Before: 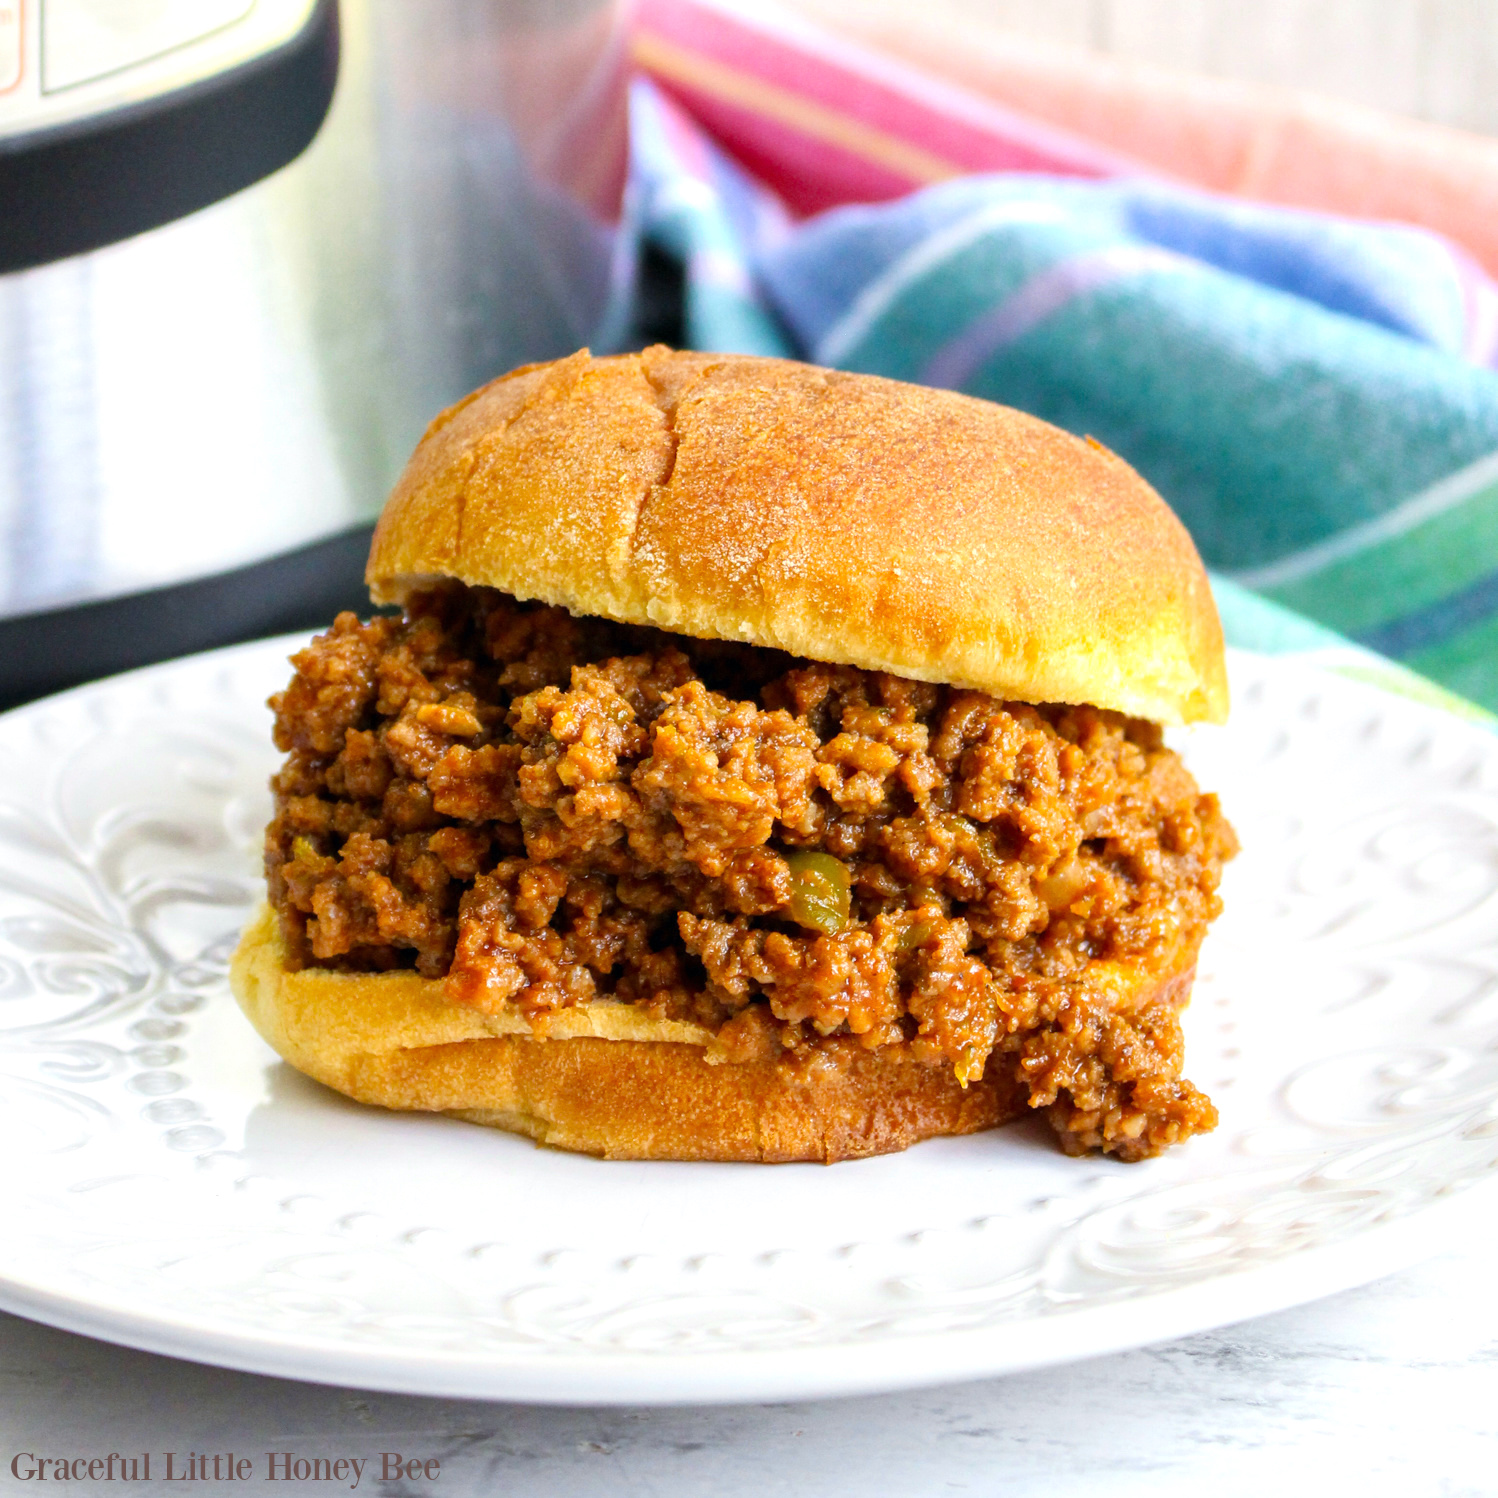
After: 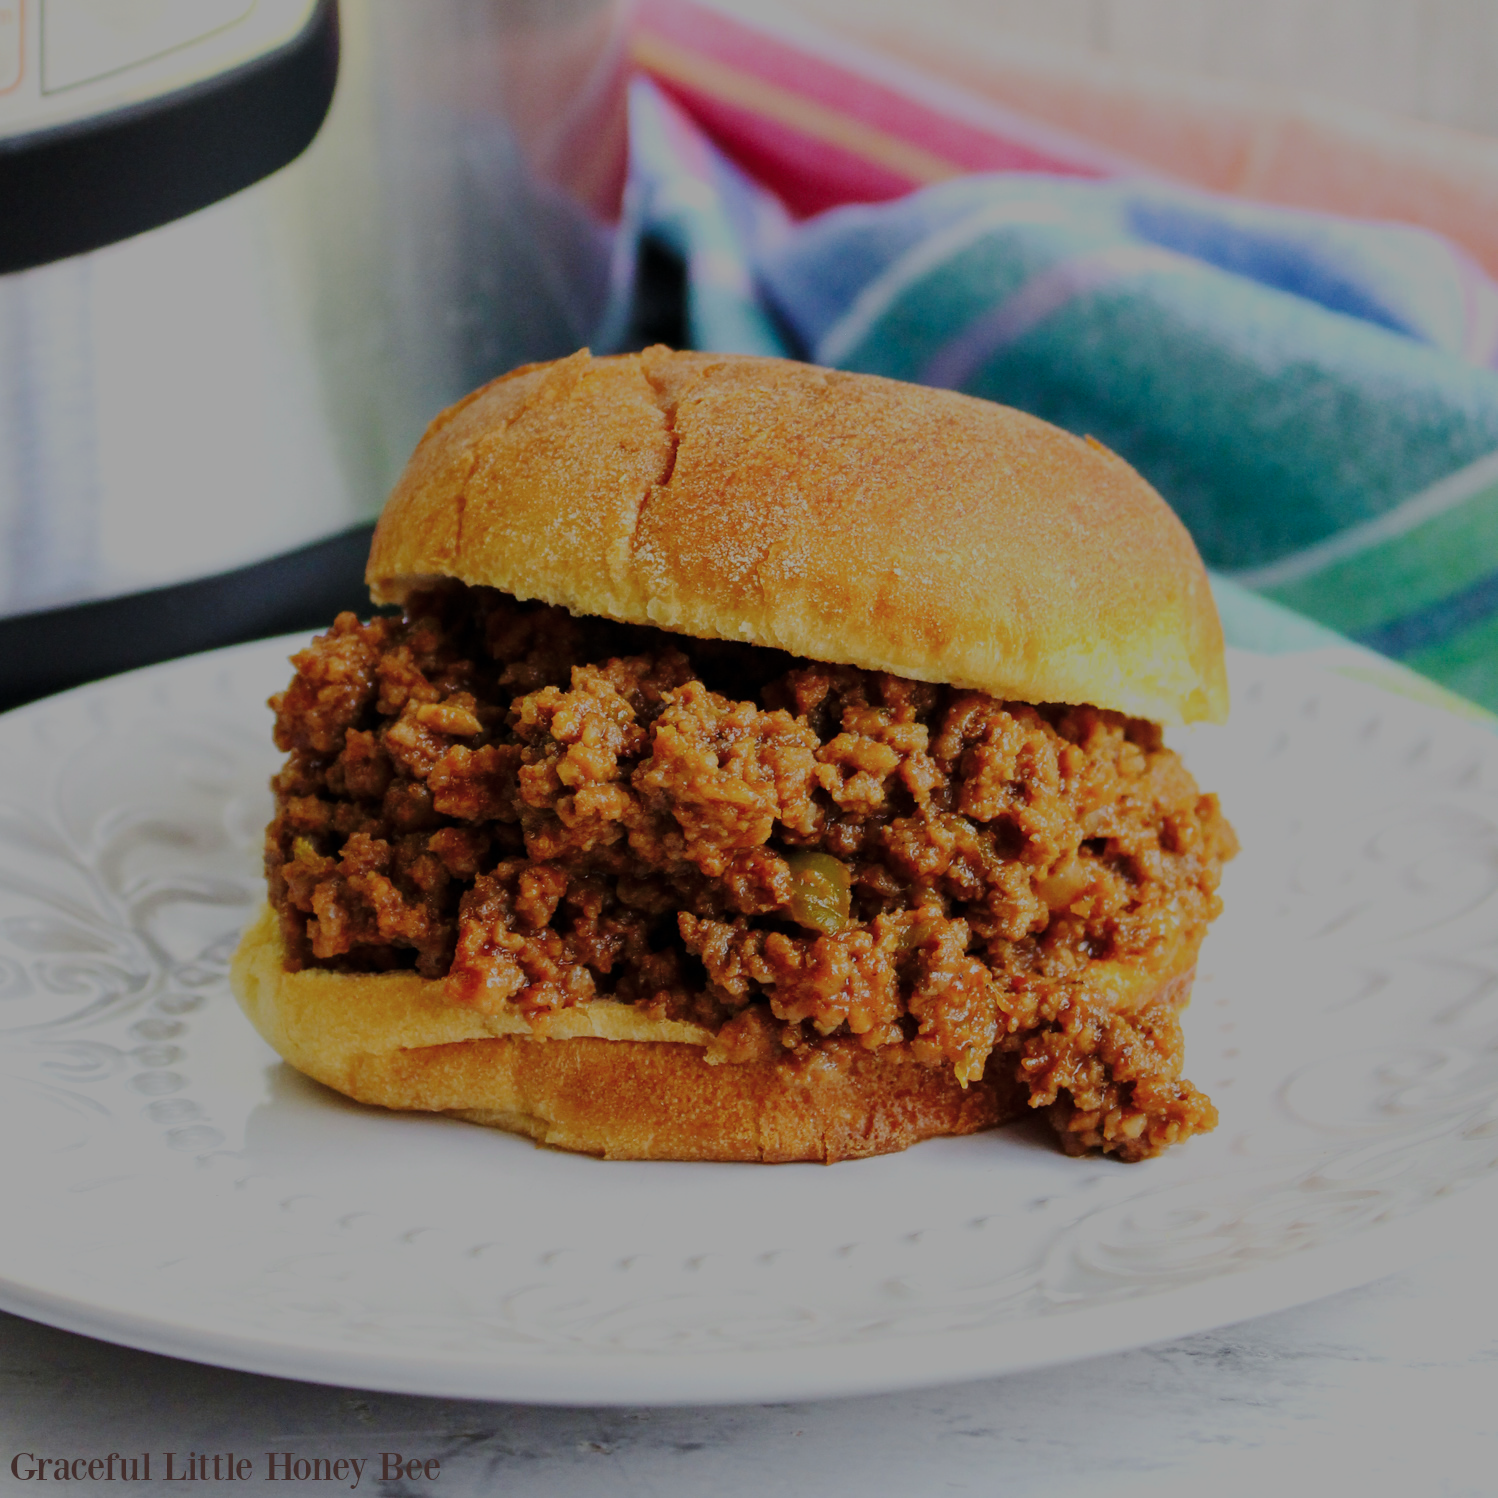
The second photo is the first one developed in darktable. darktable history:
color balance rgb: perceptual brilliance grading › global brilliance -48.39%
base curve: curves: ch0 [(0, 0) (0.028, 0.03) (0.121, 0.232) (0.46, 0.748) (0.859, 0.968) (1, 1)], preserve colors none
